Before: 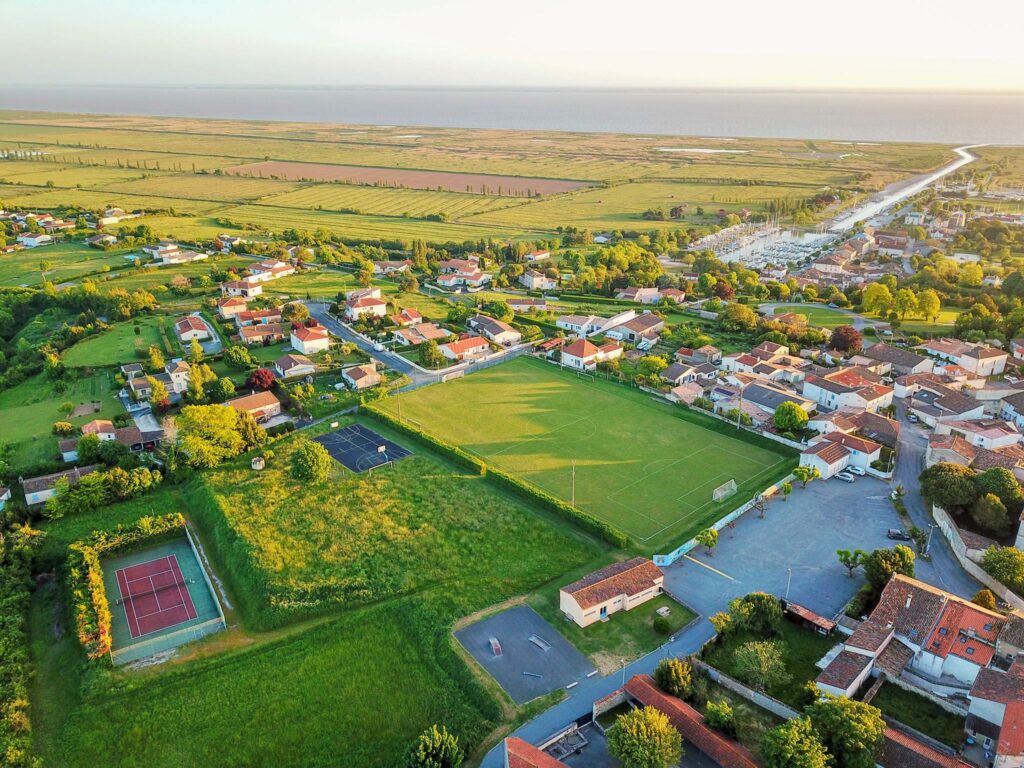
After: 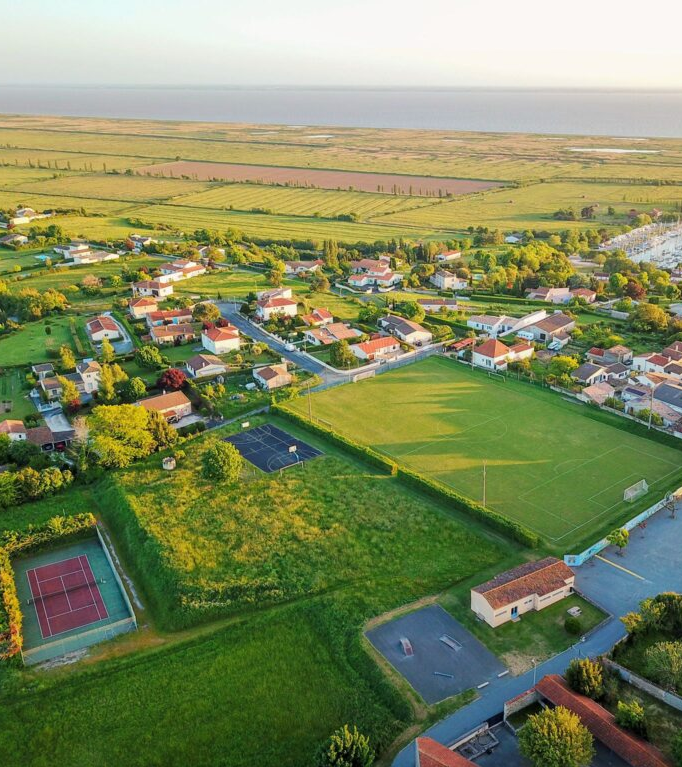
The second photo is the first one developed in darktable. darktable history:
graduated density: rotation -180°, offset 27.42
crop and rotate: left 8.786%, right 24.548%
